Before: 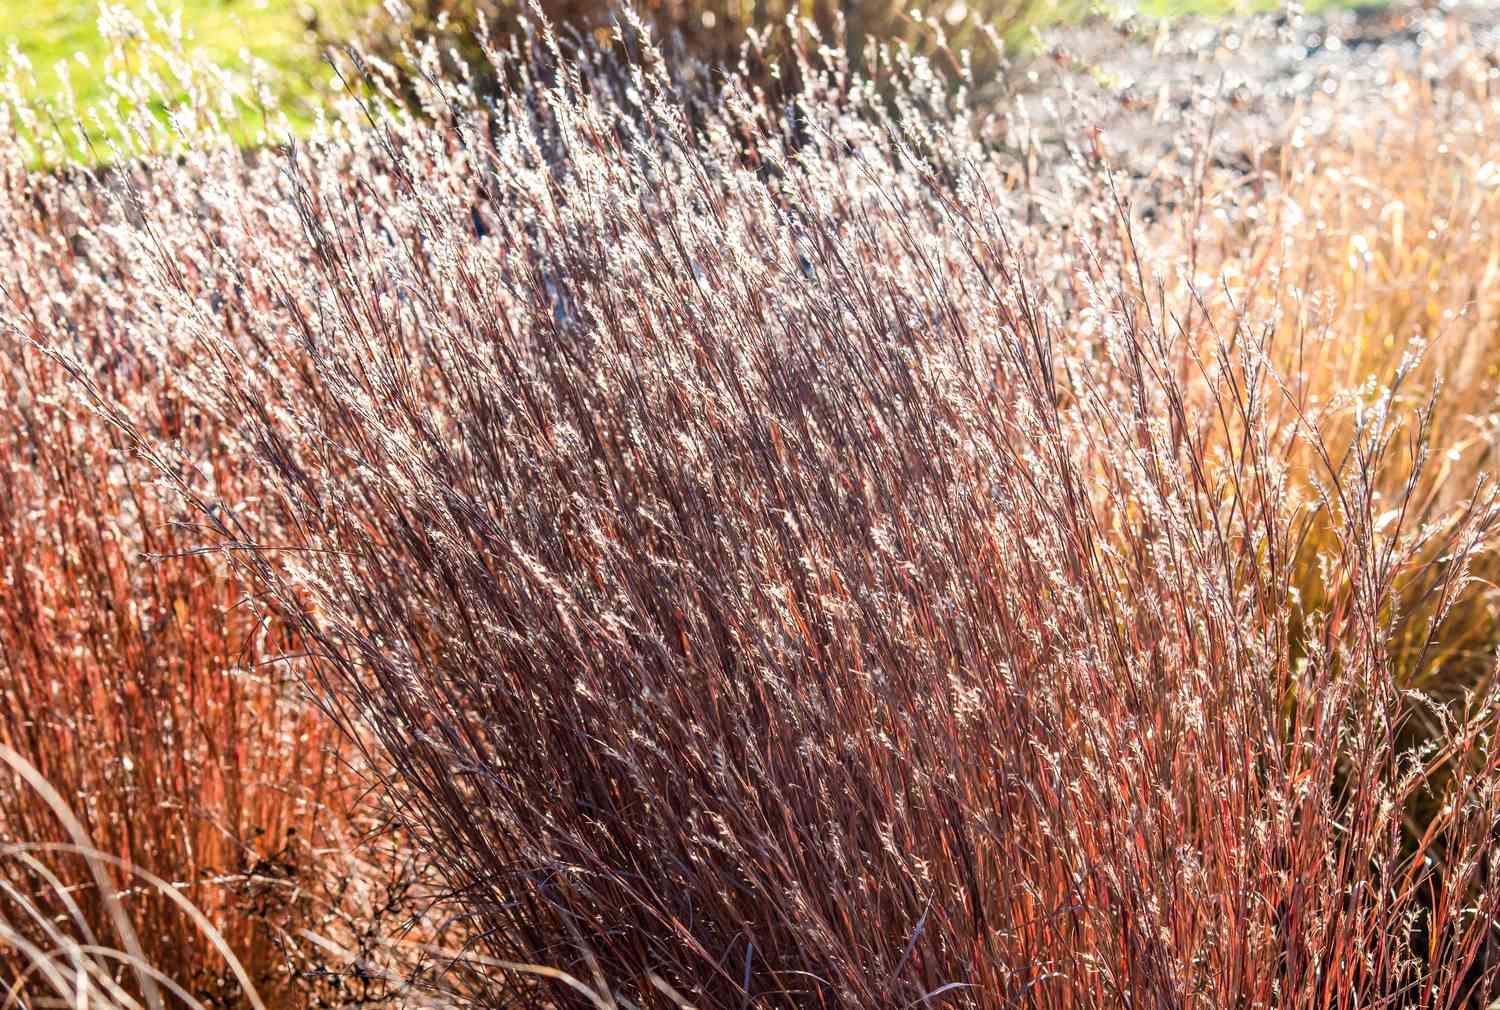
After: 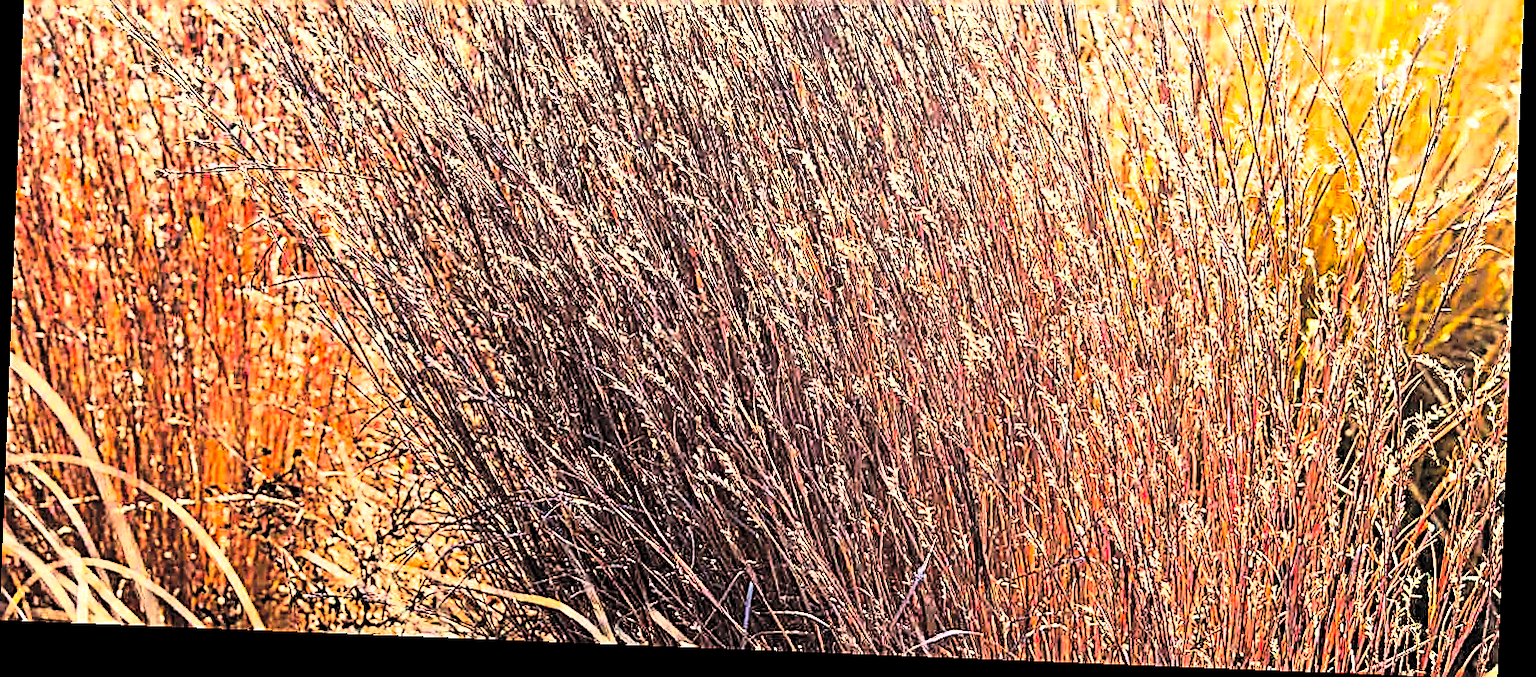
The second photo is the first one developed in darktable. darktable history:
rotate and perspective: rotation 2.27°, automatic cropping off
contrast brightness saturation: contrast 0.1, brightness 0.3, saturation 0.14
sharpen: amount 2
crop and rotate: top 36.435%
white balance: red 1.029, blue 0.92
shadows and highlights: on, module defaults
rgb curve: curves: ch0 [(0, 0) (0.21, 0.15) (0.24, 0.21) (0.5, 0.75) (0.75, 0.96) (0.89, 0.99) (1, 1)]; ch1 [(0, 0.02) (0.21, 0.13) (0.25, 0.2) (0.5, 0.67) (0.75, 0.9) (0.89, 0.97) (1, 1)]; ch2 [(0, 0.02) (0.21, 0.13) (0.25, 0.2) (0.5, 0.67) (0.75, 0.9) (0.89, 0.97) (1, 1)], compensate middle gray true
